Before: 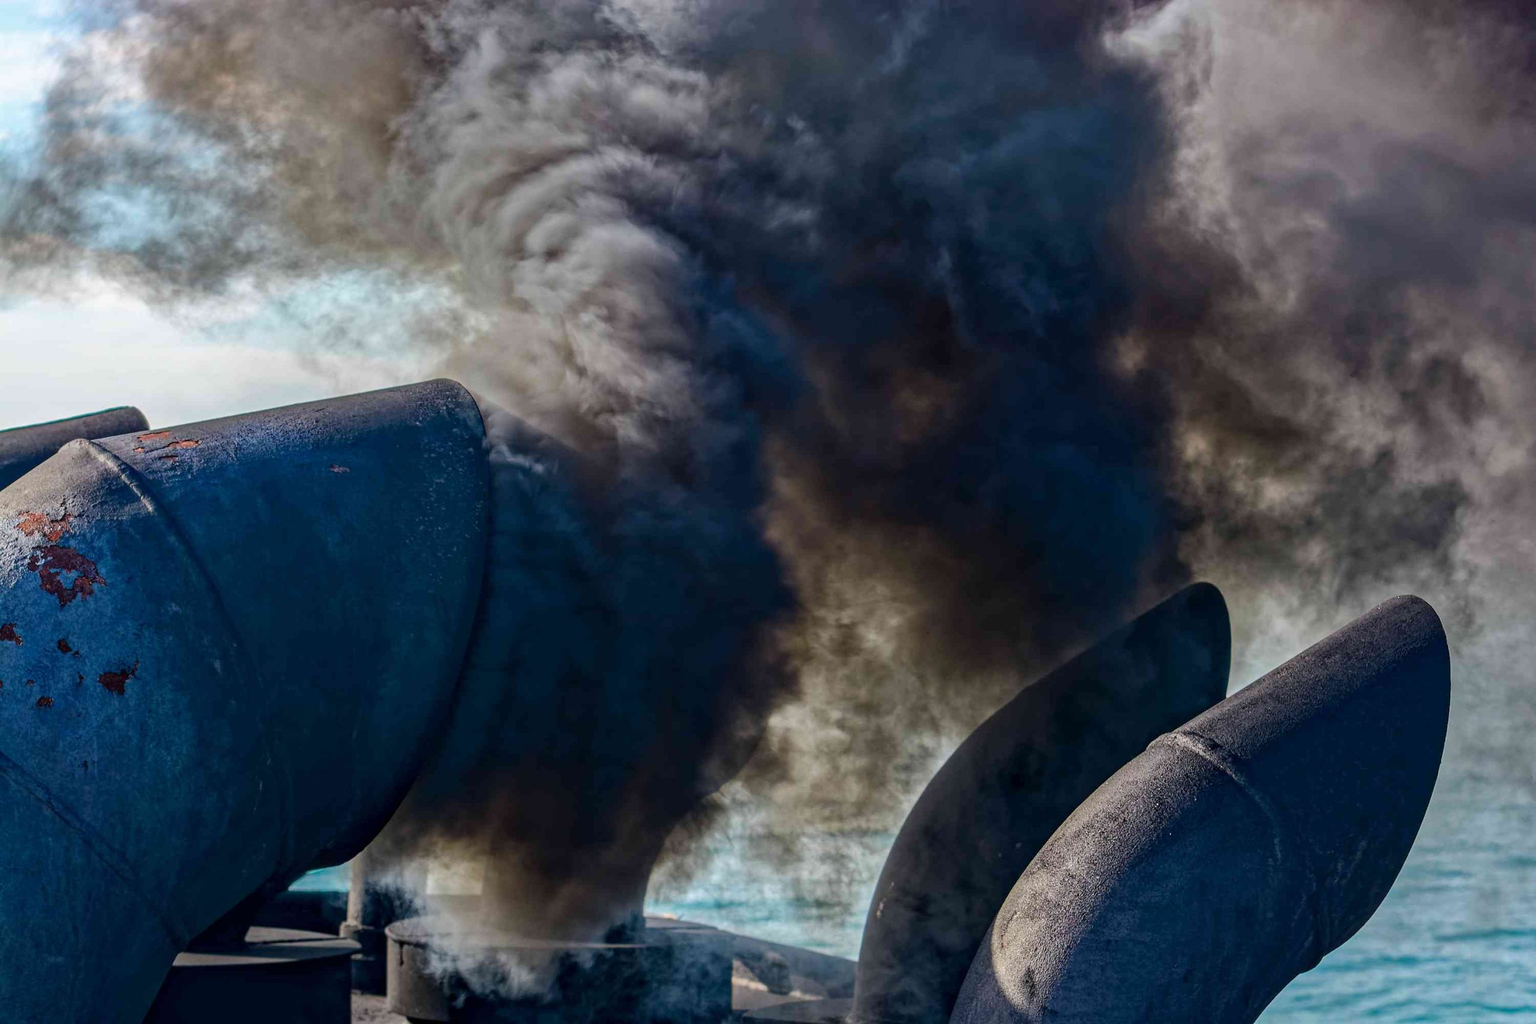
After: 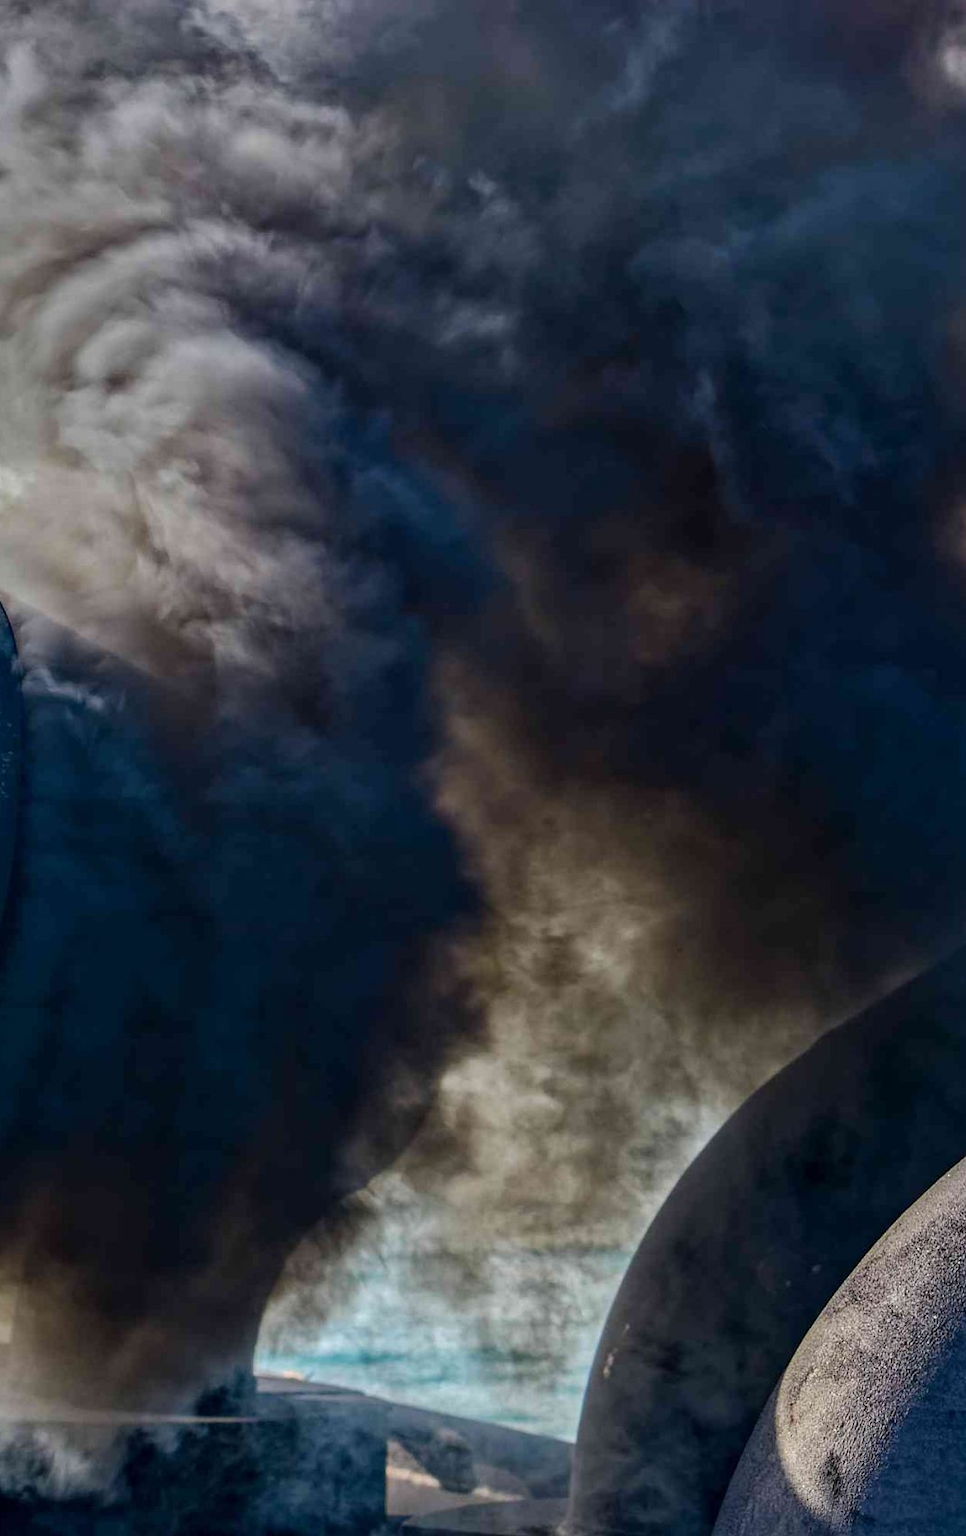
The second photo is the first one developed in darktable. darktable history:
crop: left 30.916%, right 27.138%
